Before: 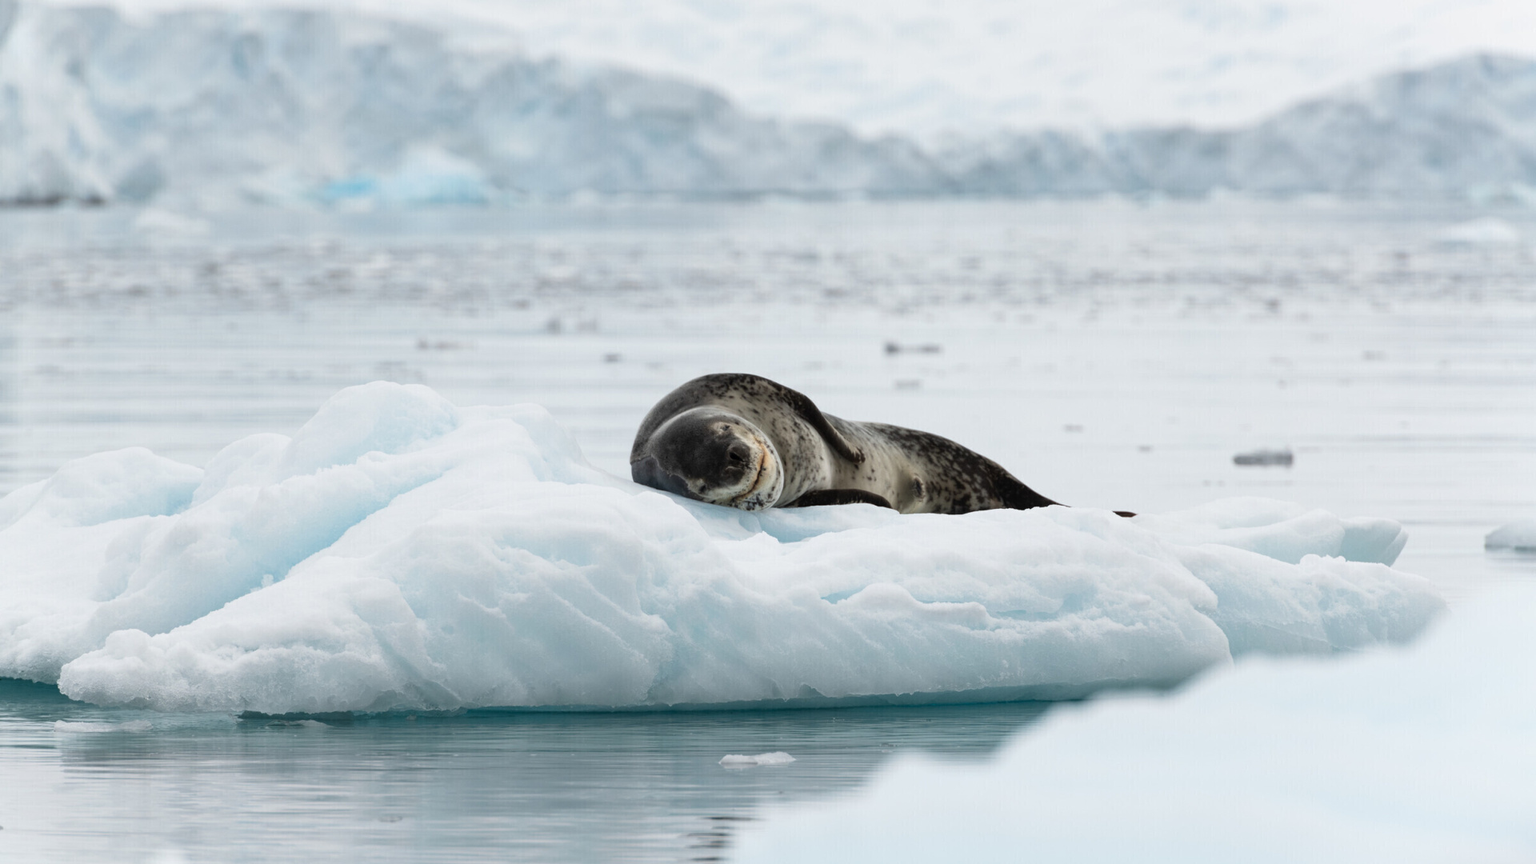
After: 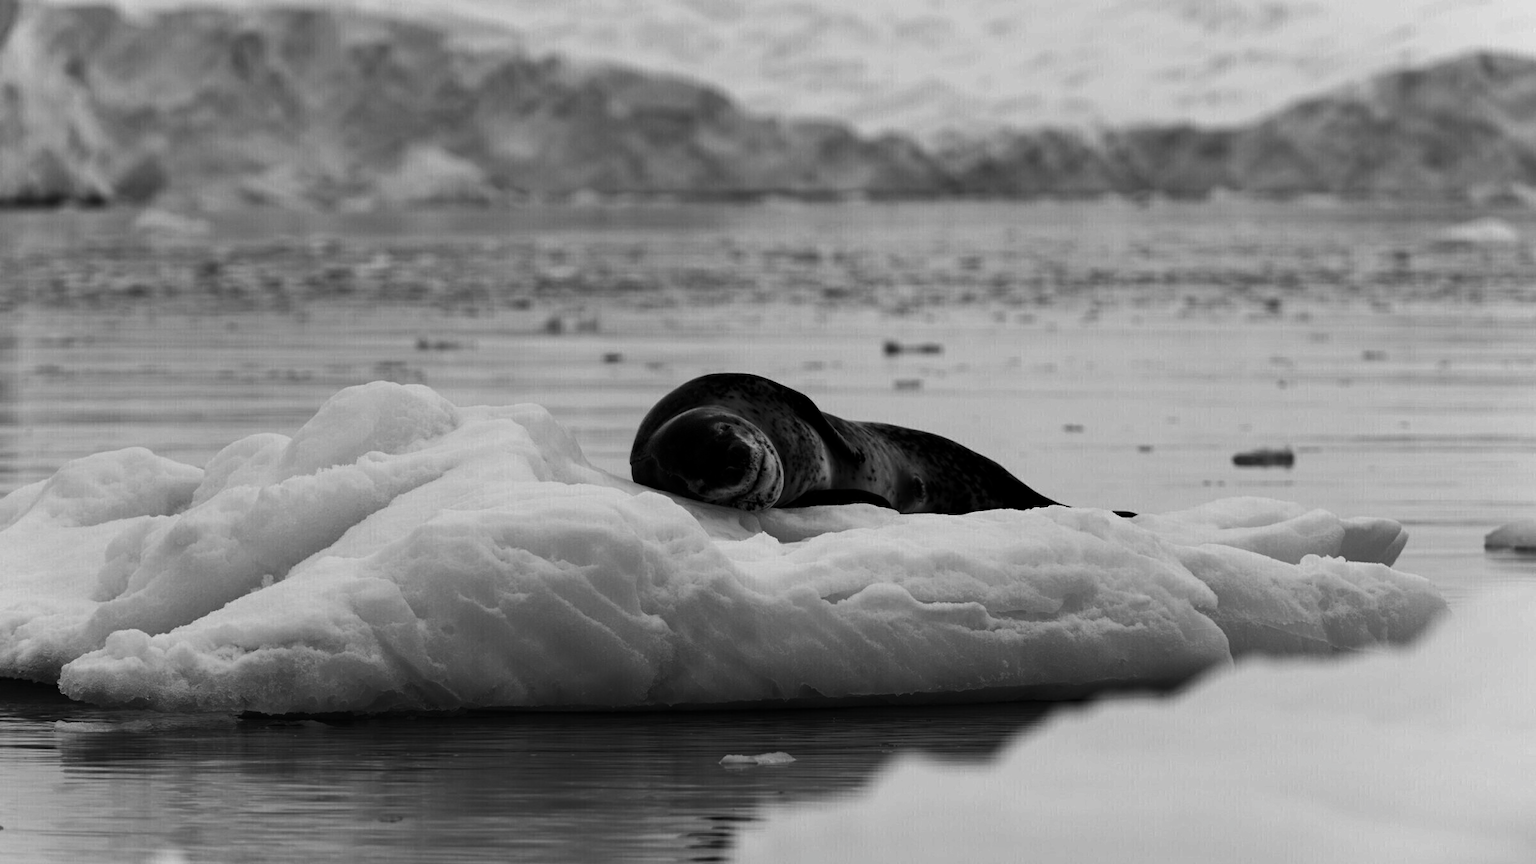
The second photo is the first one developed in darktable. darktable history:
contrast brightness saturation: contrast 0.016, brightness -1, saturation -0.992
